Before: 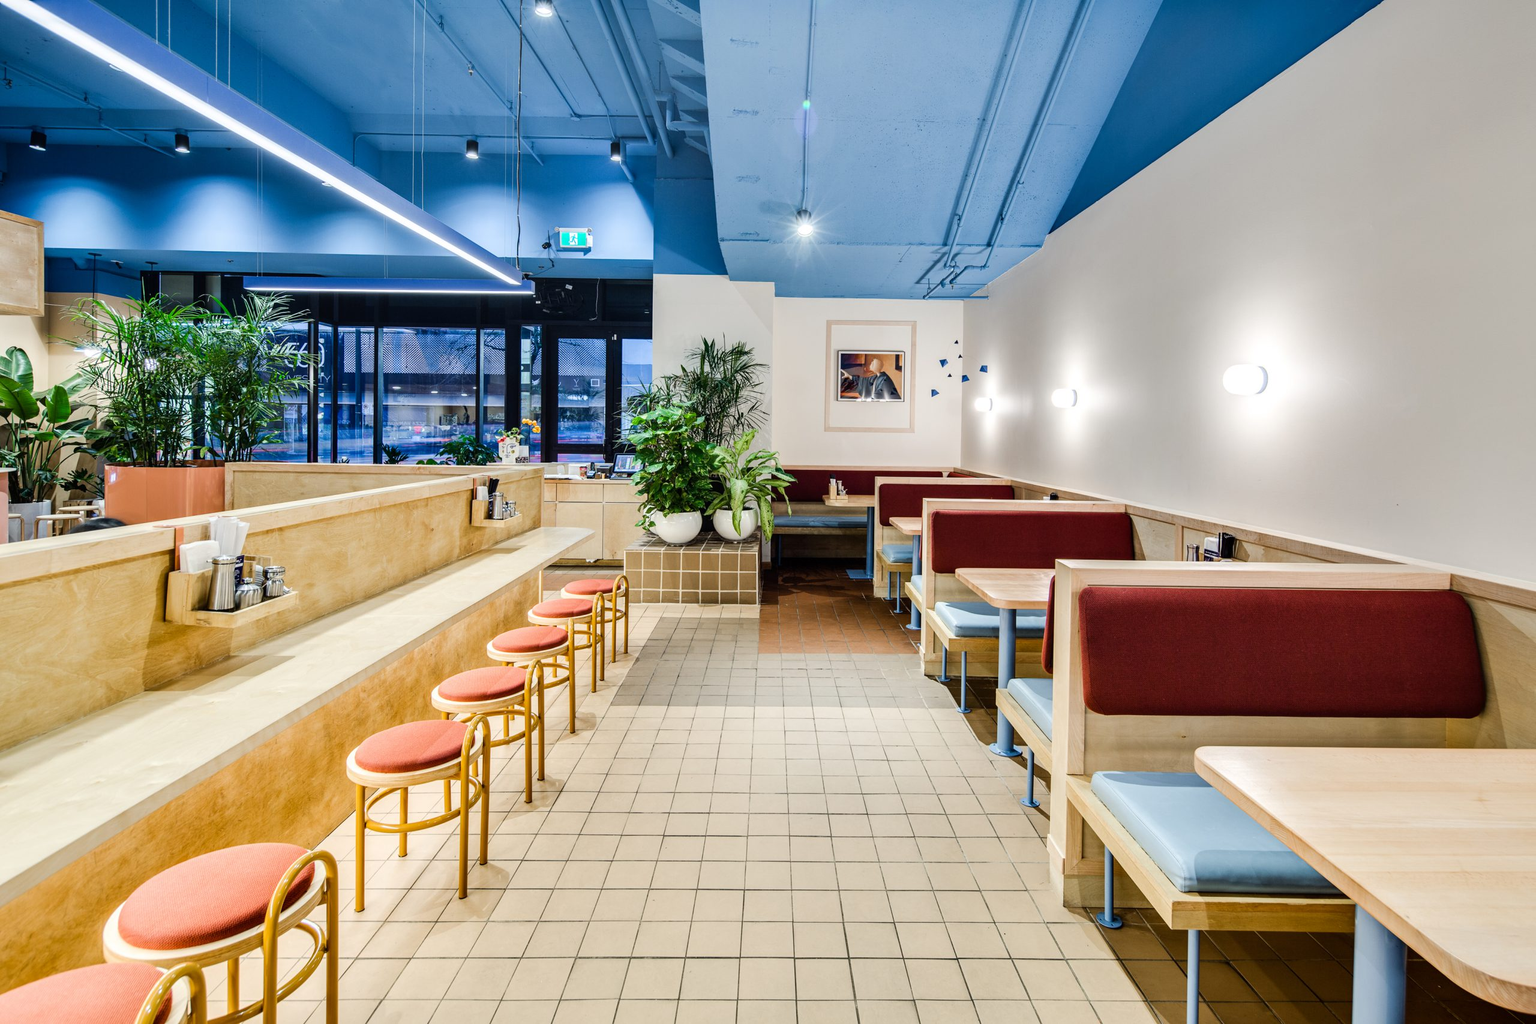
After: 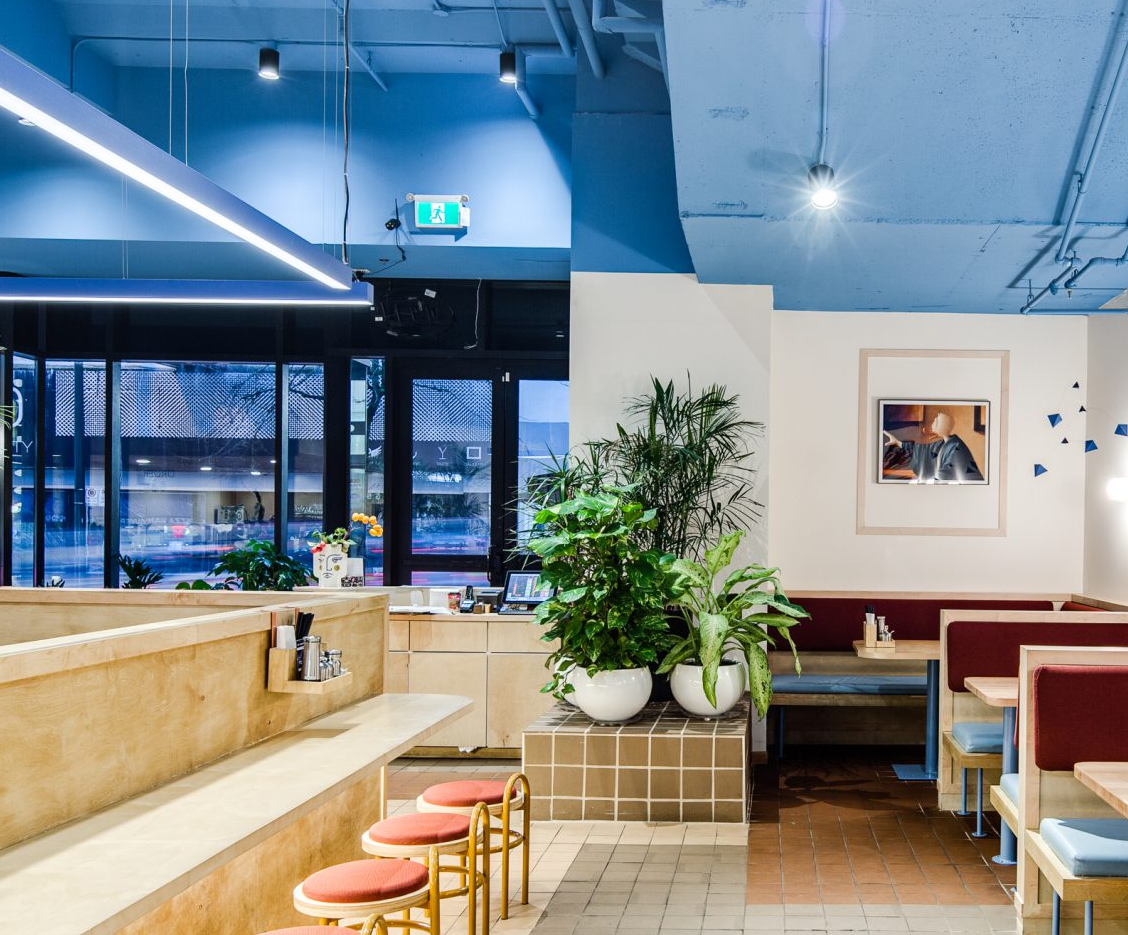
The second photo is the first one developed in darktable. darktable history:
white balance: emerald 1
crop: left 20.248%, top 10.86%, right 35.675%, bottom 34.321%
